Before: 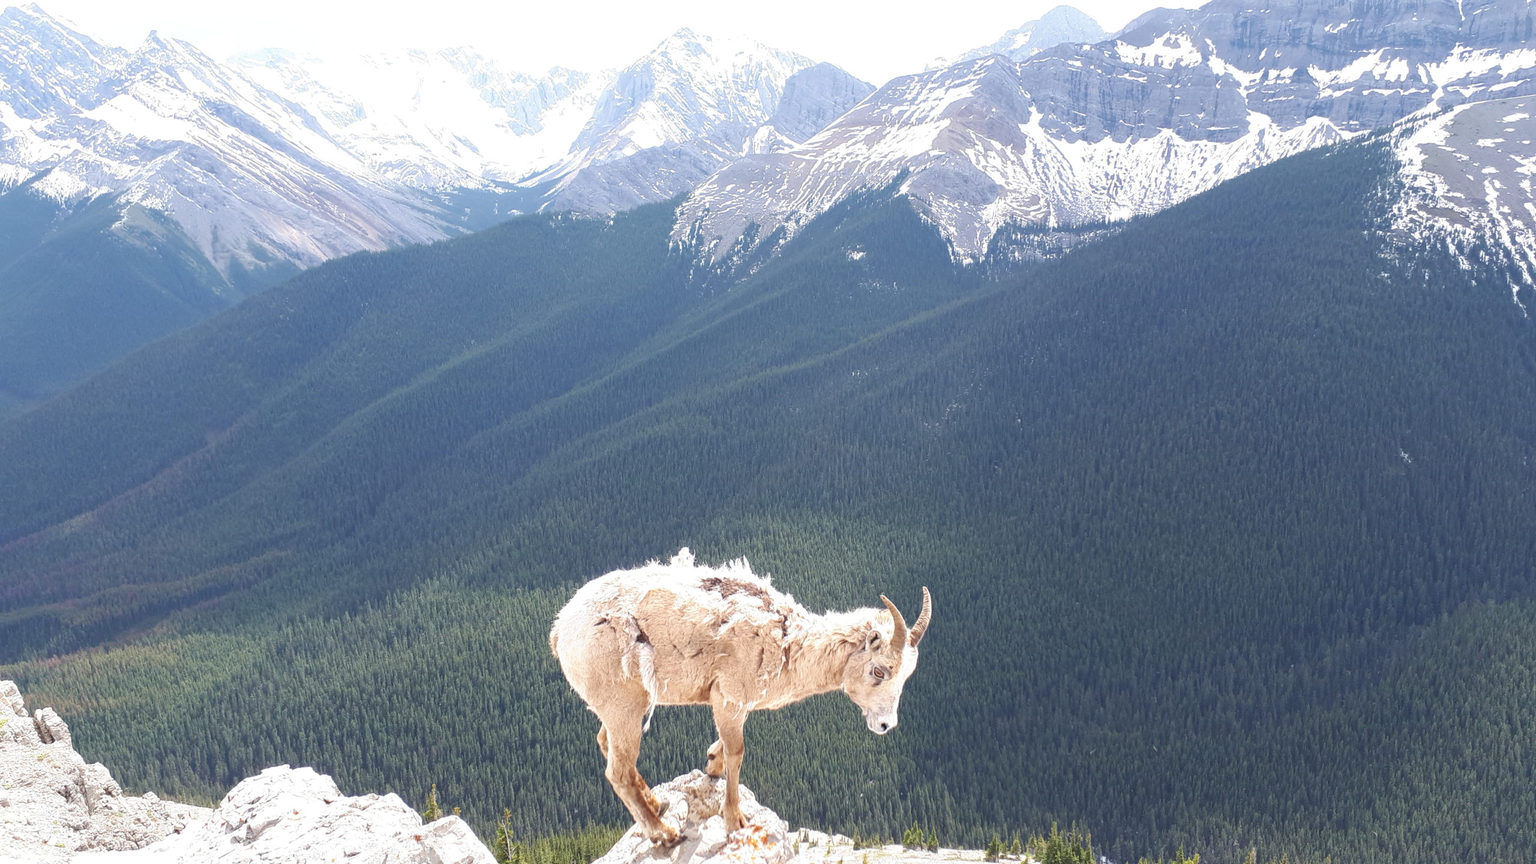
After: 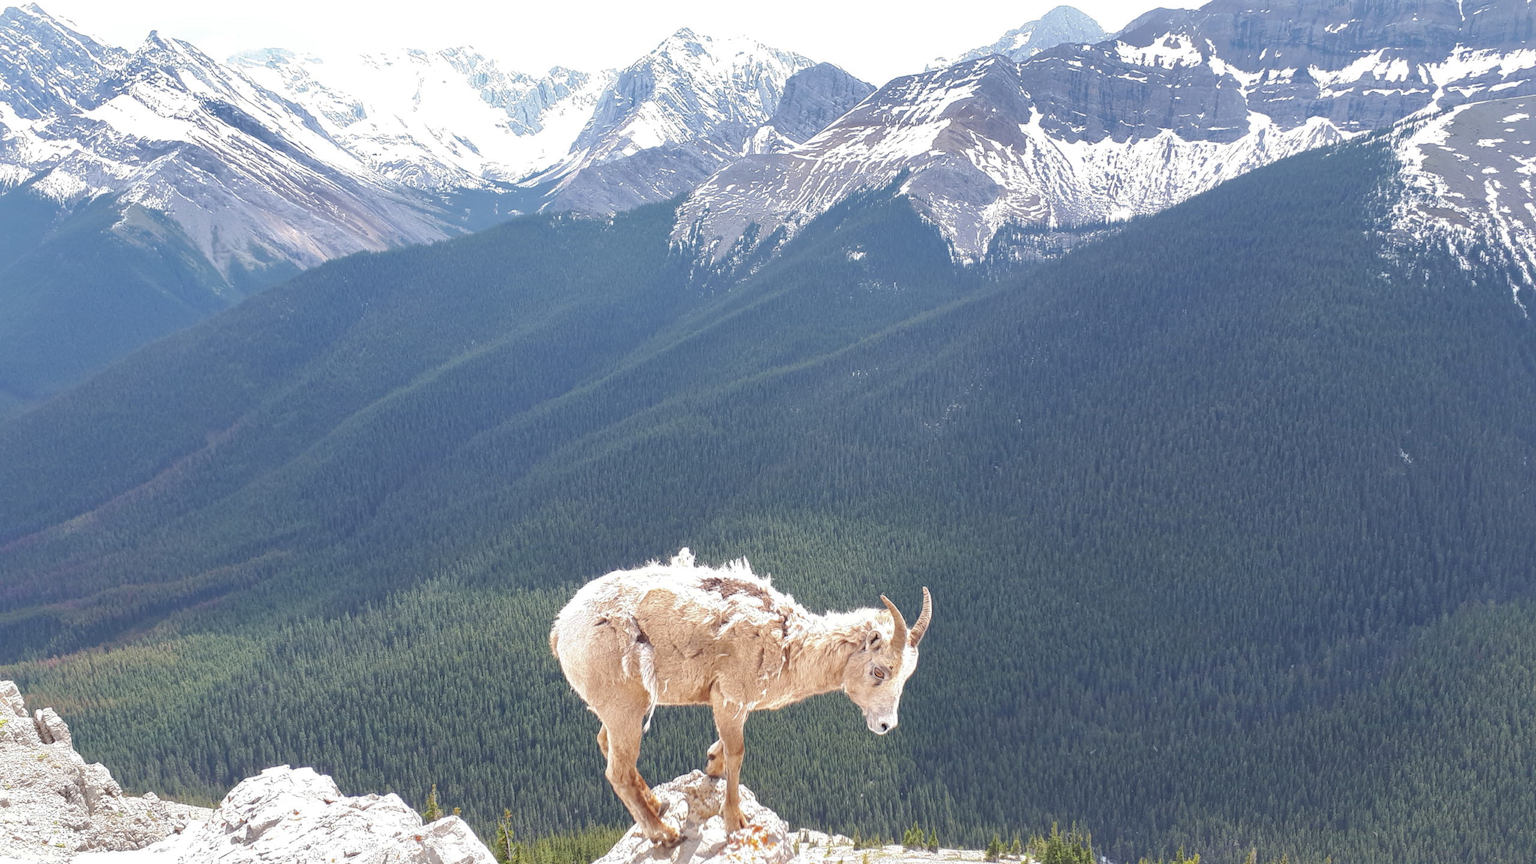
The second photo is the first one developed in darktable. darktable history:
shadows and highlights: highlights -60
